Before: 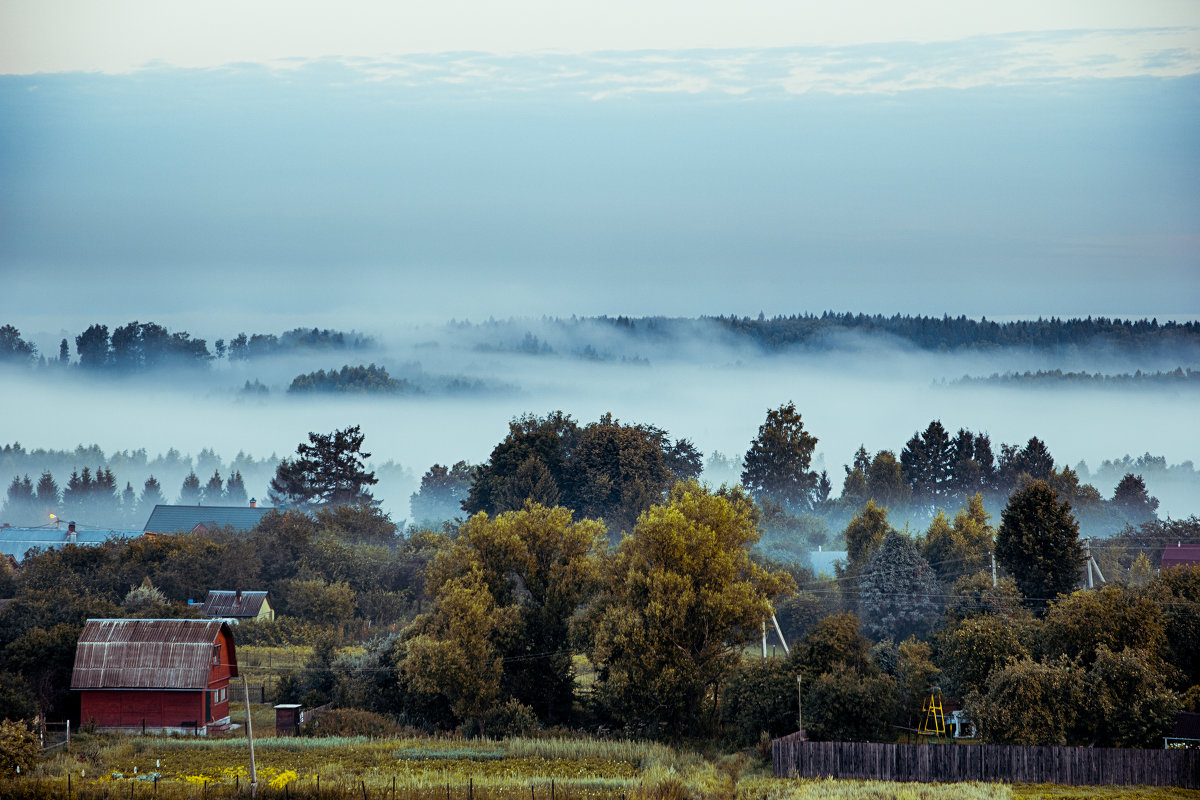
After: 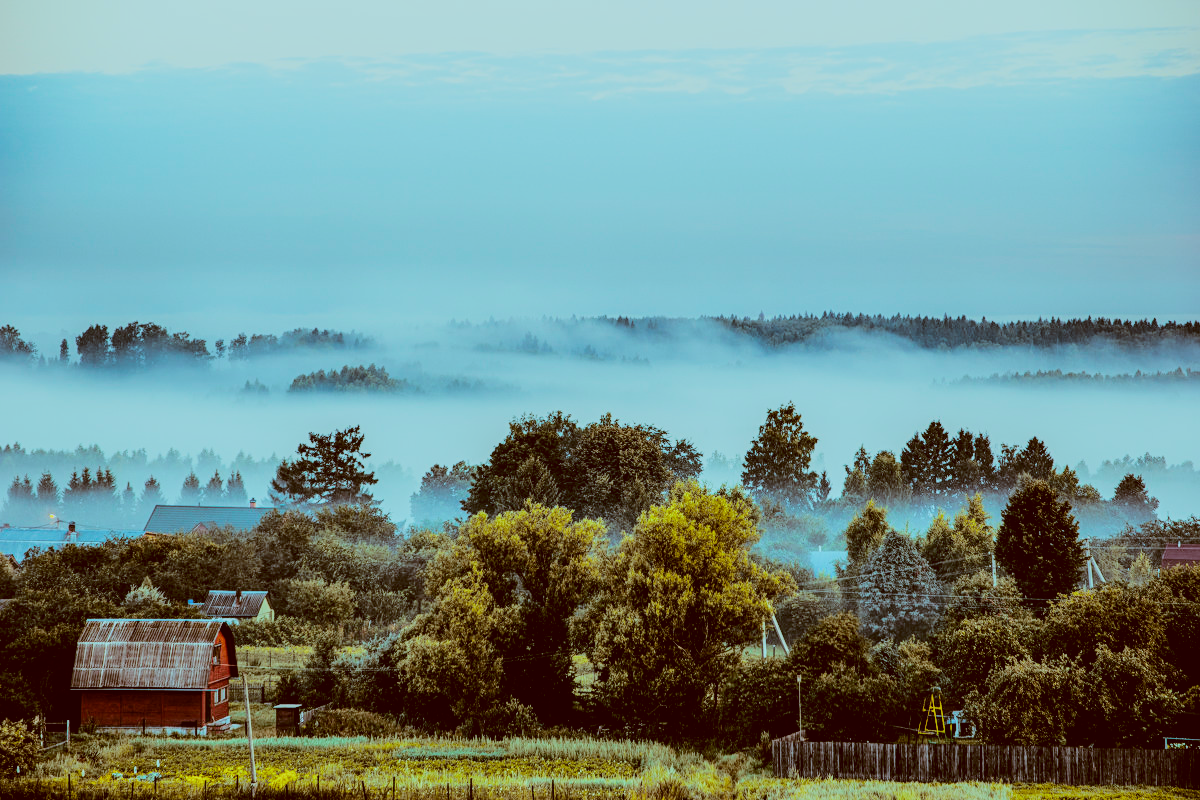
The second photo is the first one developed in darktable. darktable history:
color correction: highlights a* -14.68, highlights b* -16.24, shadows a* 10.43, shadows b* 29.64
tone curve: curves: ch0 [(0, 0.011) (0.104, 0.085) (0.236, 0.234) (0.398, 0.507) (0.498, 0.621) (0.65, 0.757) (0.835, 0.883) (1, 0.961)]; ch1 [(0, 0) (0.353, 0.344) (0.43, 0.401) (0.479, 0.476) (0.502, 0.502) (0.54, 0.542) (0.602, 0.613) (0.638, 0.668) (0.693, 0.727) (1, 1)]; ch2 [(0, 0) (0.34, 0.314) (0.434, 0.43) (0.5, 0.506) (0.521, 0.54) (0.54, 0.56) (0.595, 0.613) (0.644, 0.729) (1, 1)], color space Lab, independent channels, preserve colors none
filmic rgb: black relative exposure -6.6 EV, white relative exposure 4.73 EV, threshold 5.97 EV, hardness 3.11, contrast 0.793, preserve chrominance RGB euclidean norm, color science v5 (2021), iterations of high-quality reconstruction 10, contrast in shadows safe, contrast in highlights safe, enable highlight reconstruction true
local contrast: on, module defaults
